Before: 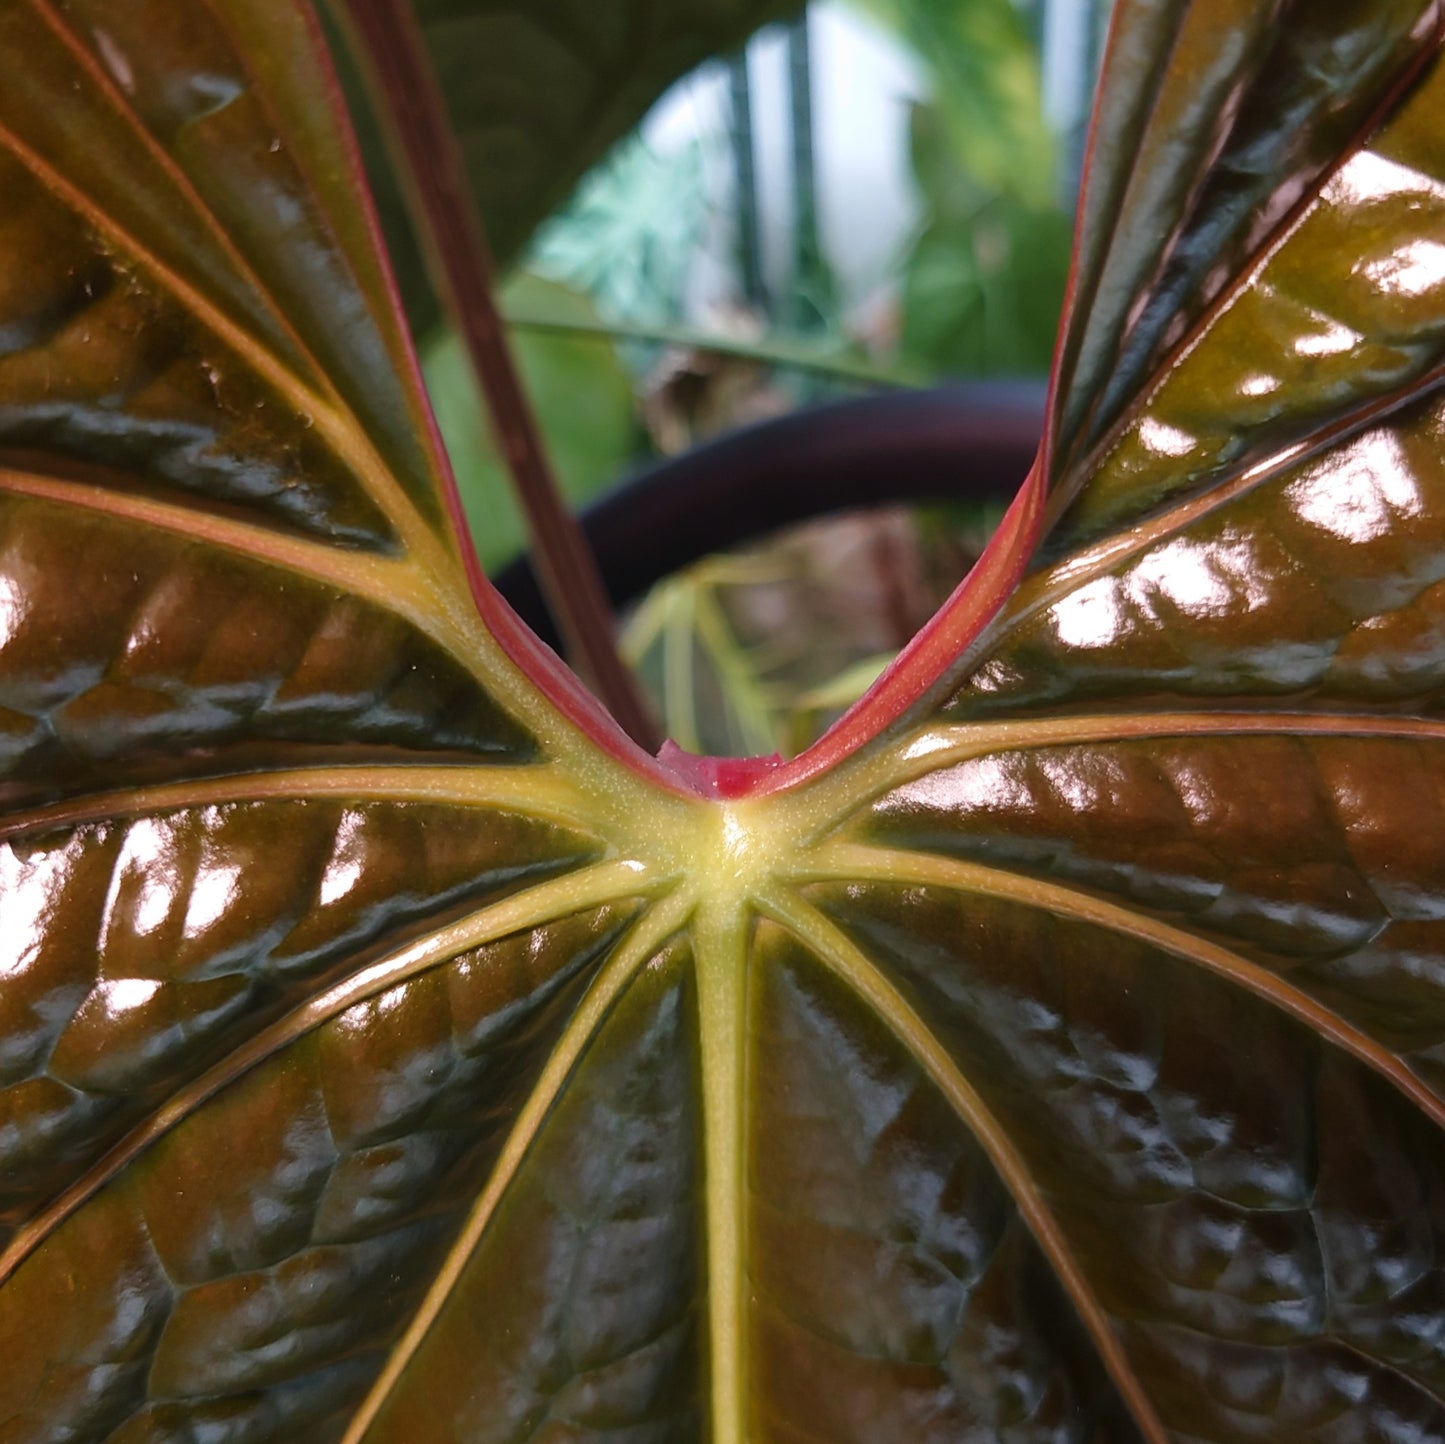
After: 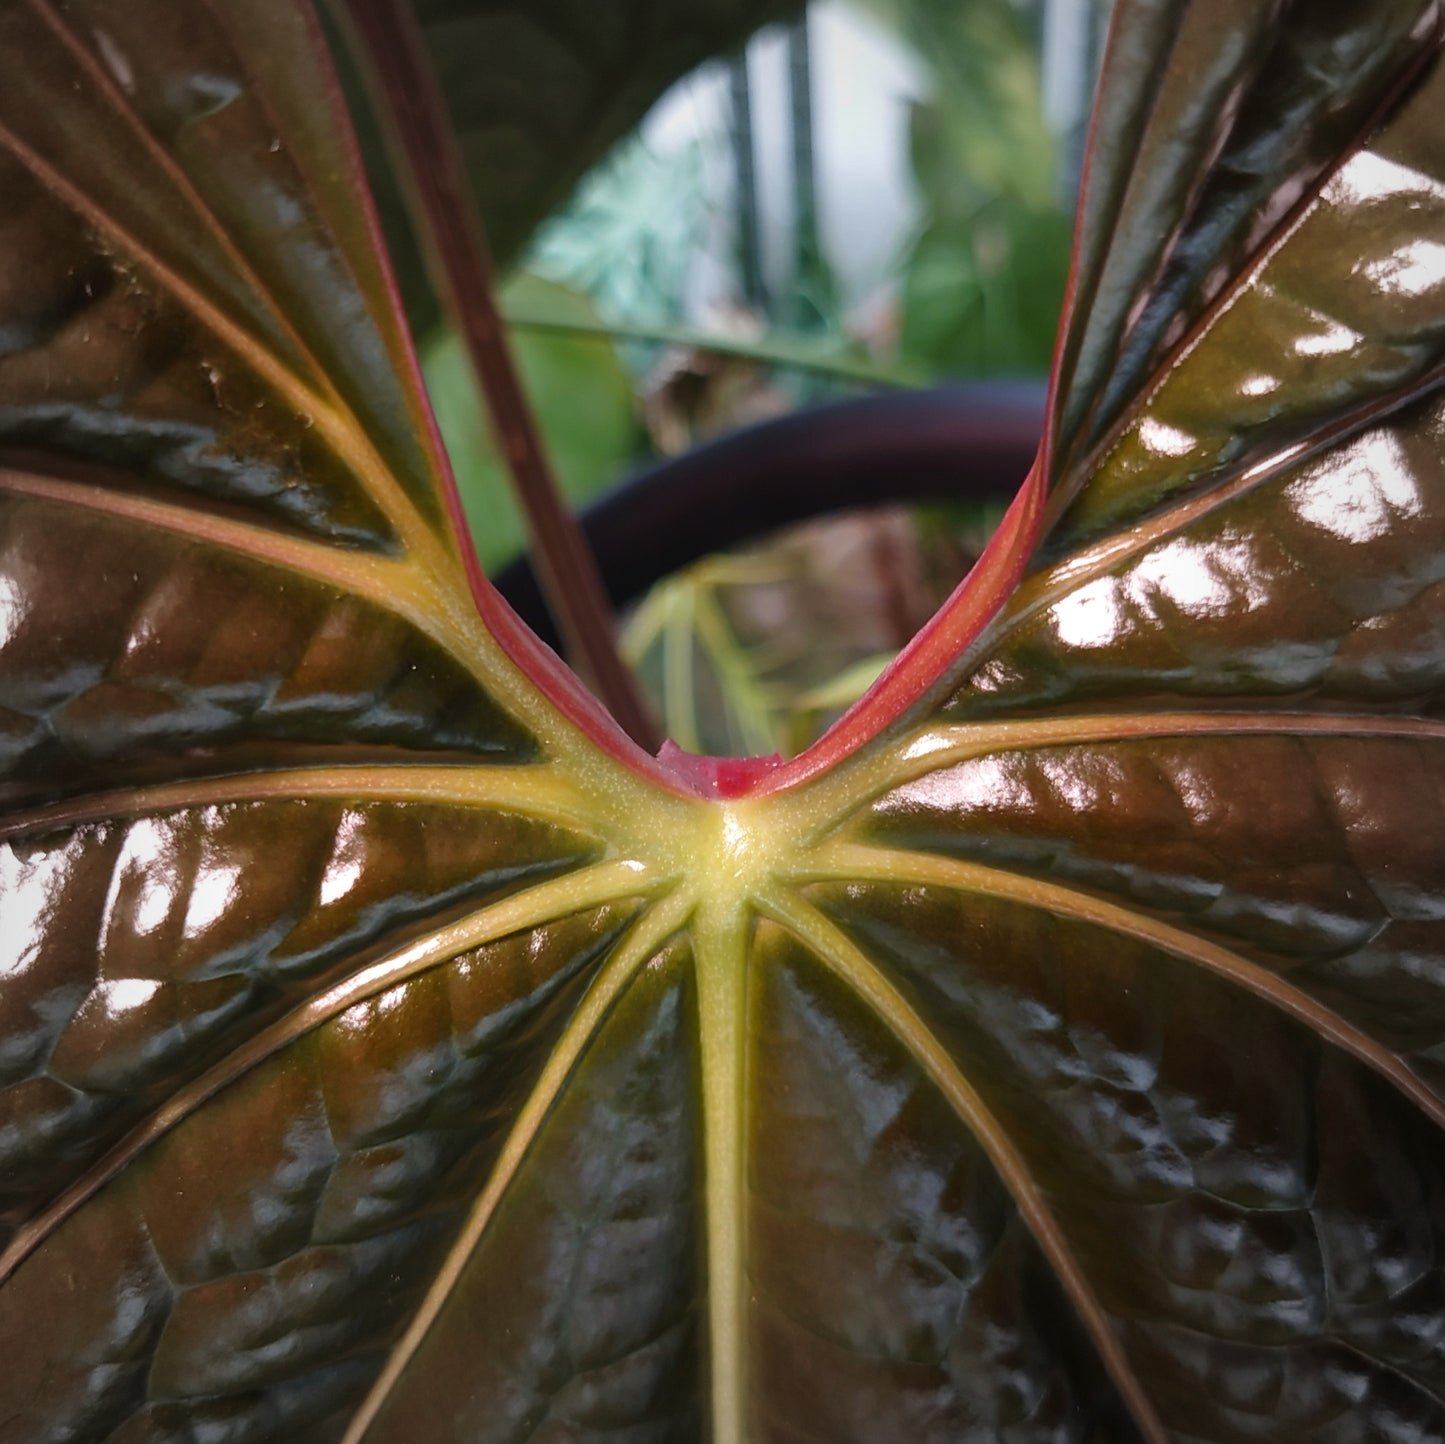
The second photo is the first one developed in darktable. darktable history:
vignetting: fall-off start 53.84%, brightness -0.293, automatic ratio true, width/height ratio 1.314, shape 0.225
tone equalizer: edges refinement/feathering 500, mask exposure compensation -1.57 EV, preserve details no
